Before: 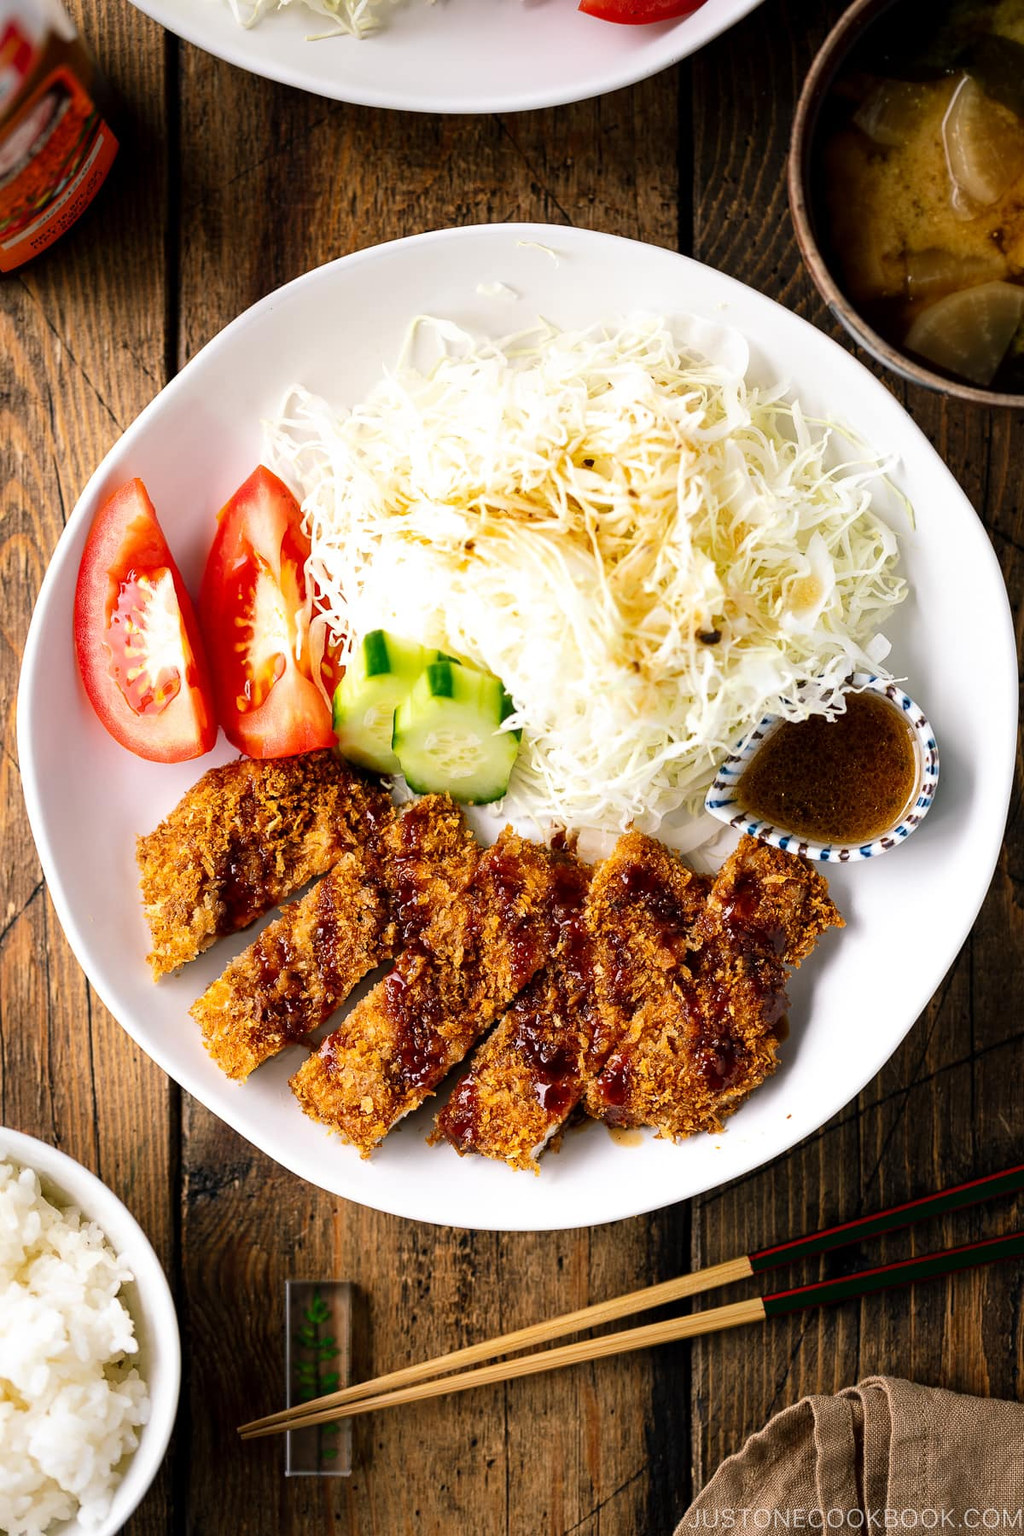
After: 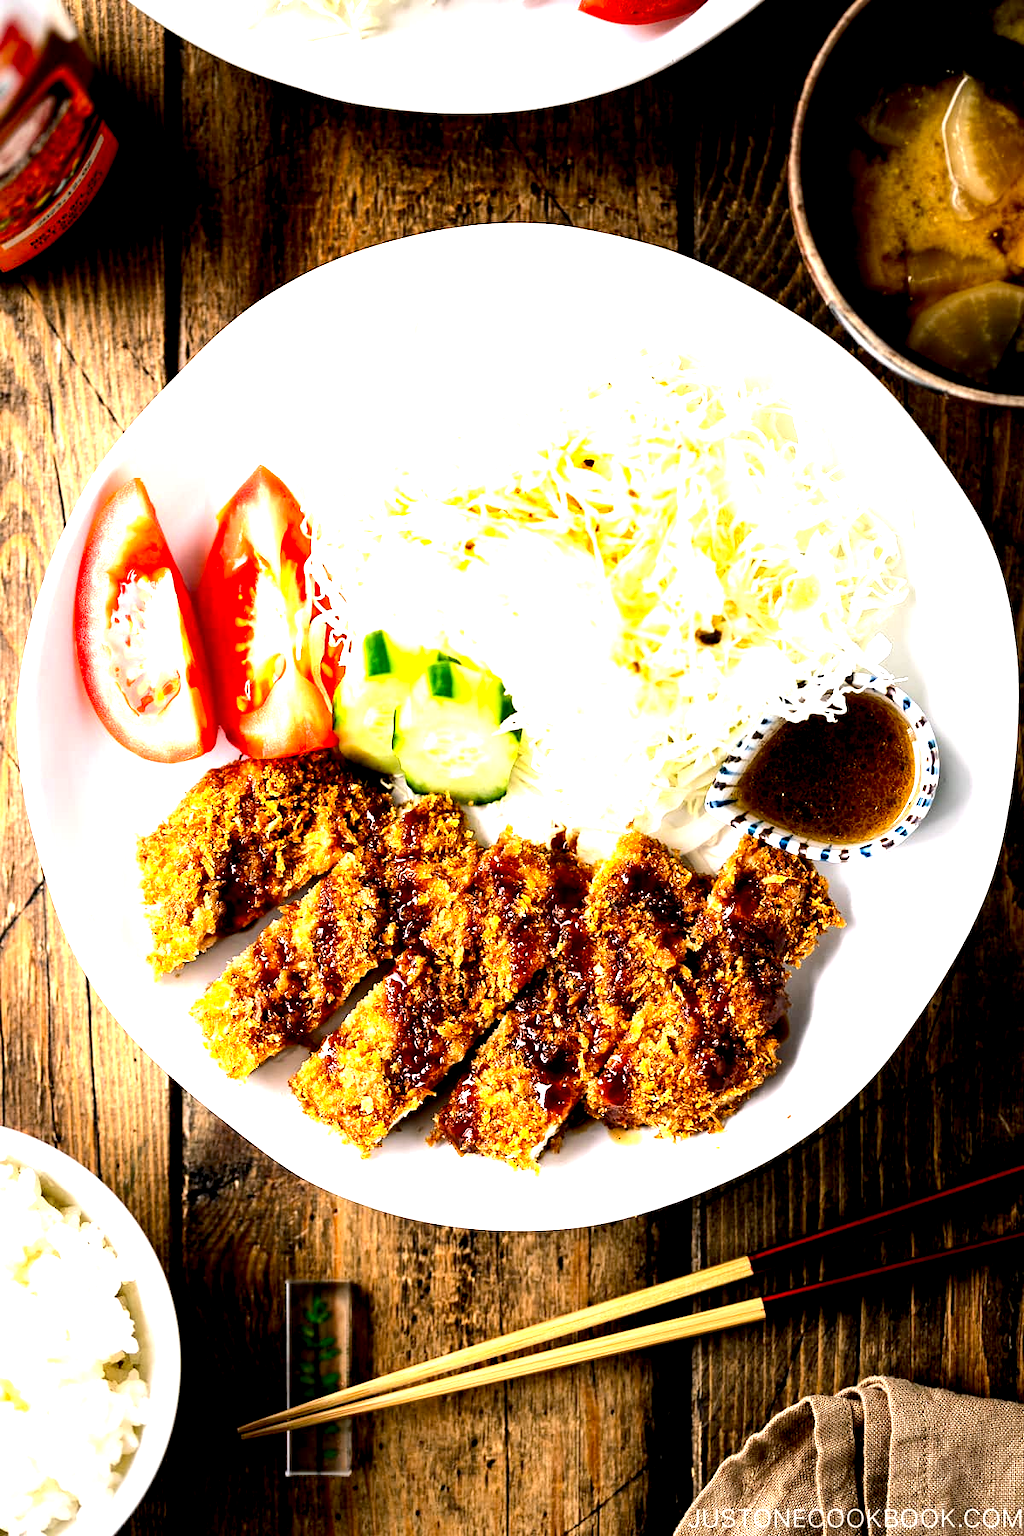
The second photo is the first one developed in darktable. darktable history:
exposure: black level correction 0.012, exposure 0.7 EV, compensate exposure bias true, compensate highlight preservation false
tone equalizer: -8 EV -0.75 EV, -7 EV -0.7 EV, -6 EV -0.6 EV, -5 EV -0.4 EV, -3 EV 0.4 EV, -2 EV 0.6 EV, -1 EV 0.7 EV, +0 EV 0.75 EV, edges refinement/feathering 500, mask exposure compensation -1.57 EV, preserve details no
